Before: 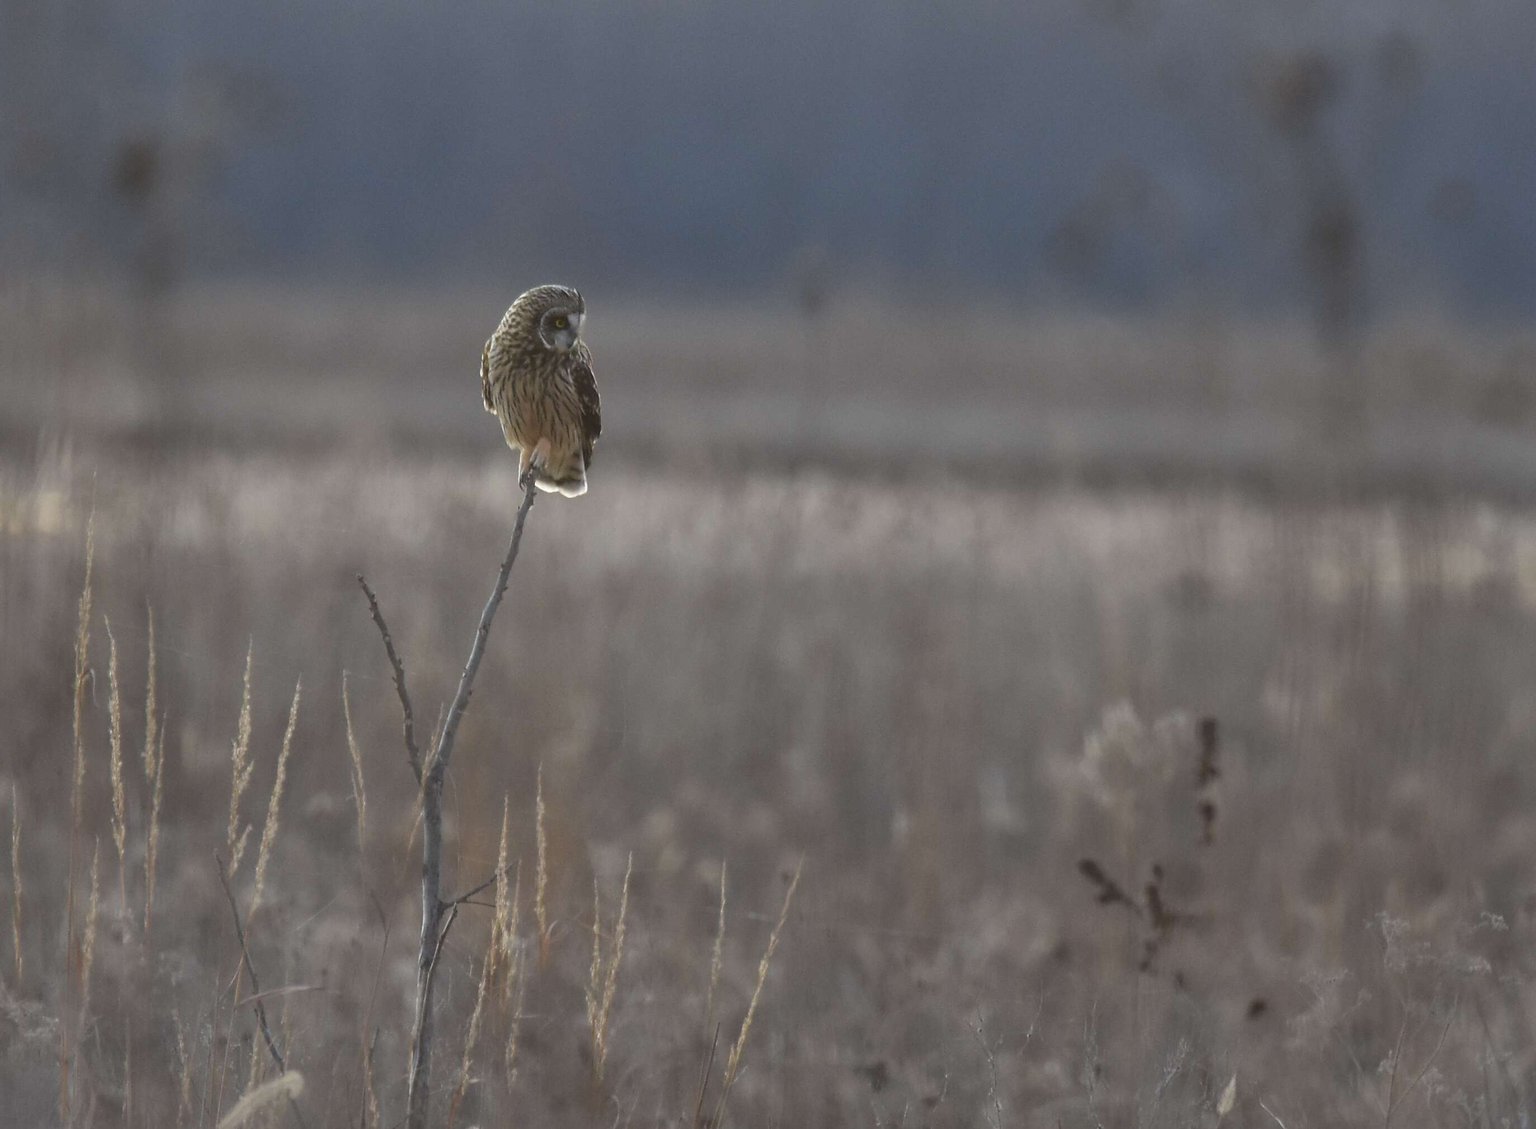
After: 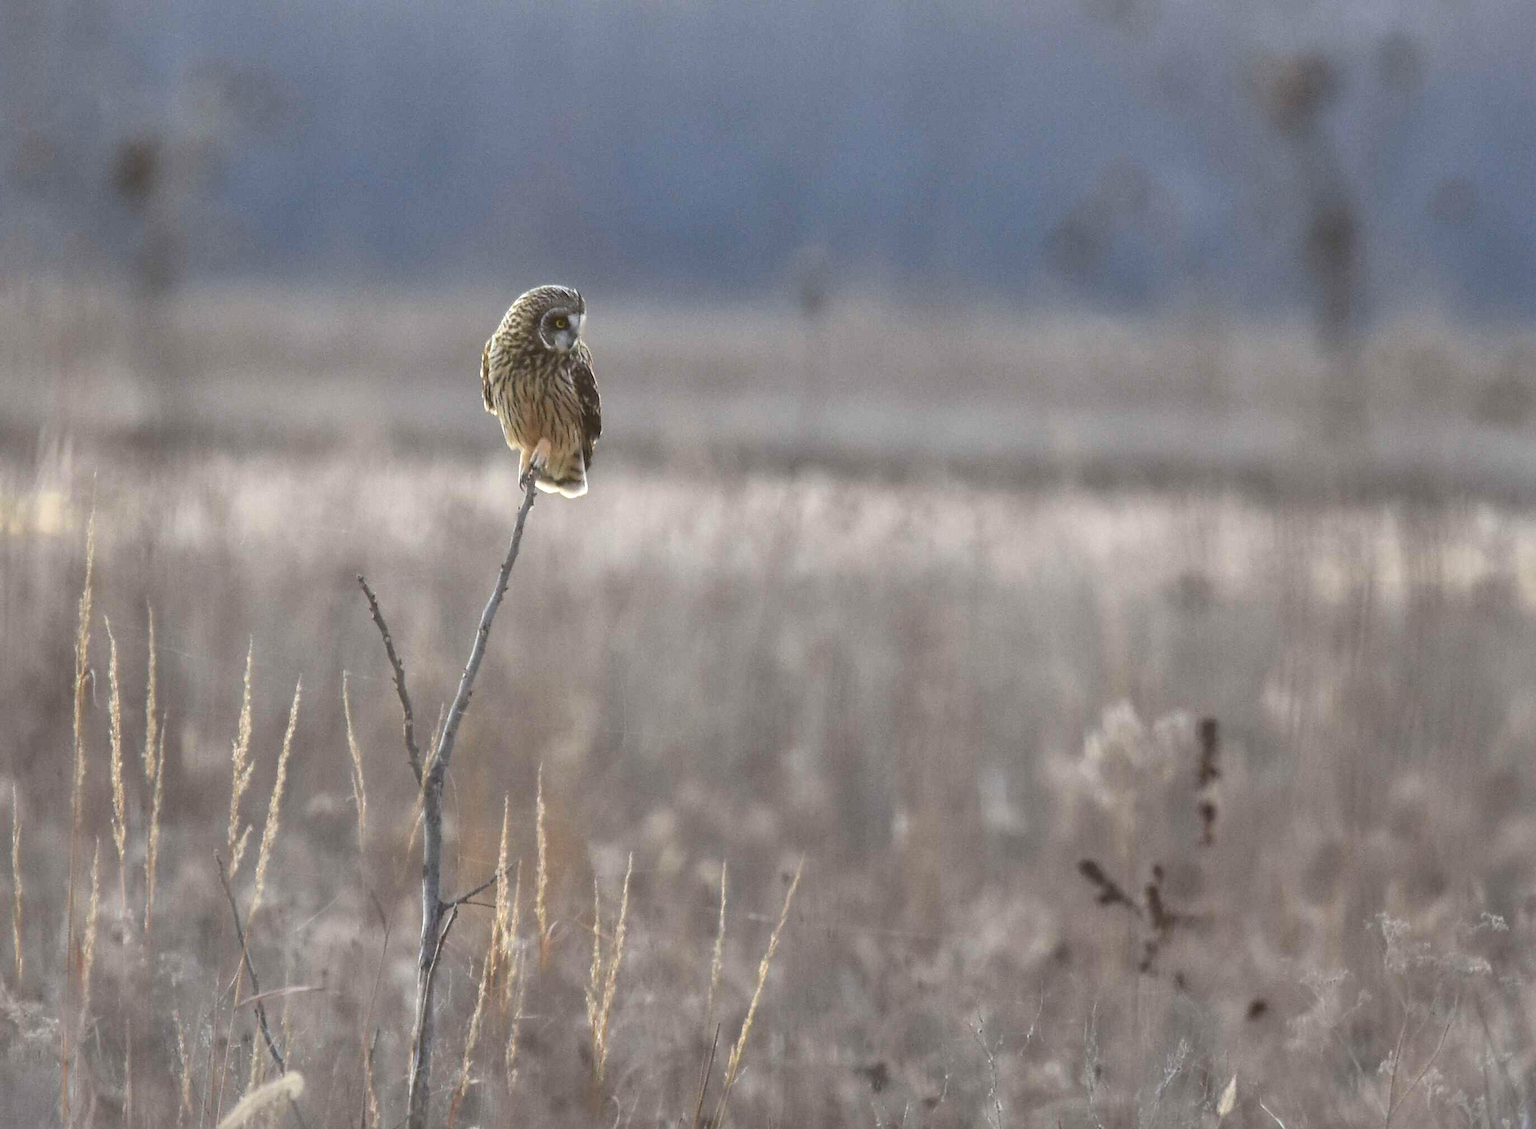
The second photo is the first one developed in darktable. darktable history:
local contrast: on, module defaults
contrast brightness saturation: contrast 0.24, brightness 0.259, saturation 0.373
